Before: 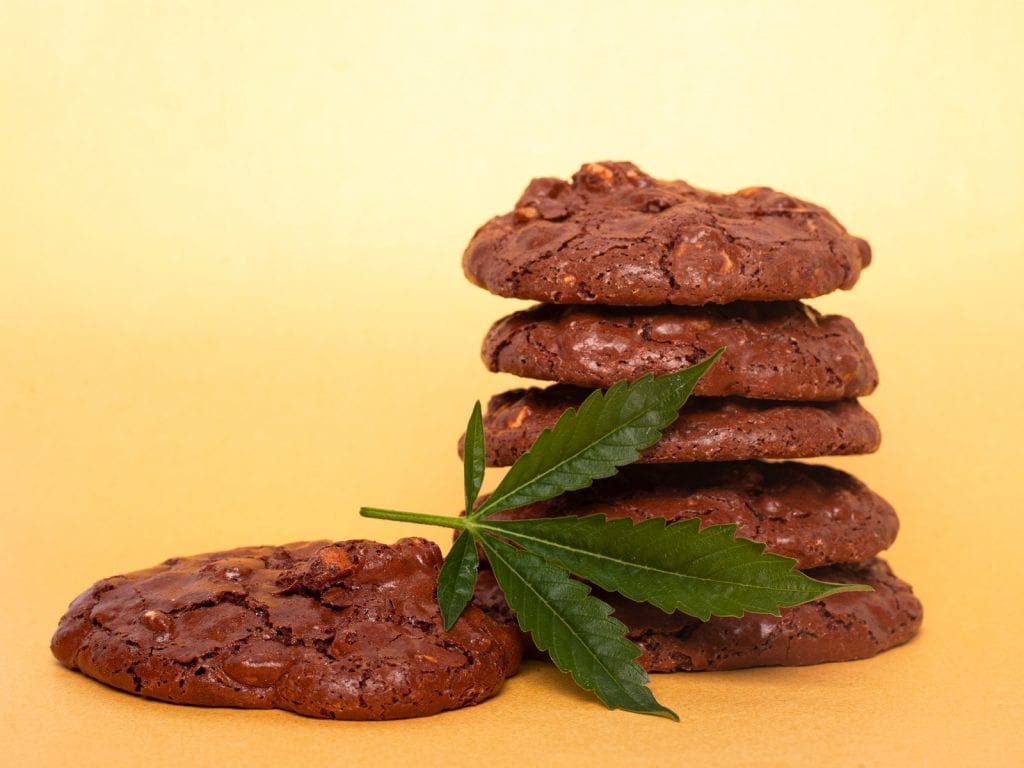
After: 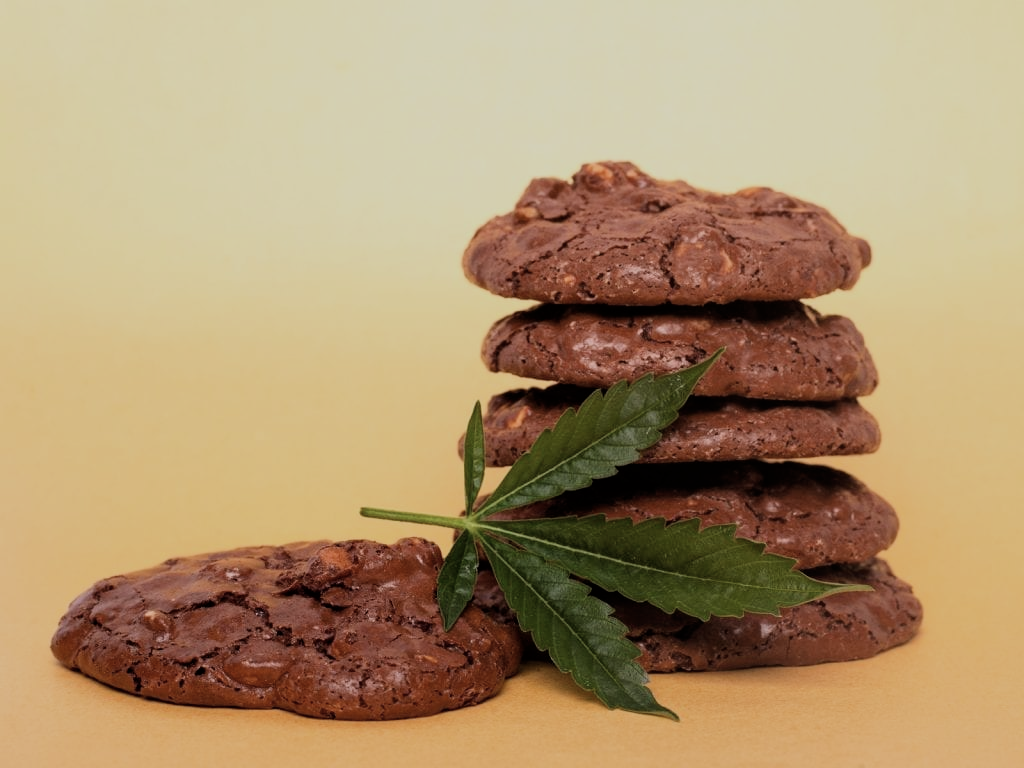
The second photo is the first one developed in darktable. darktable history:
filmic rgb: black relative exposure -7.08 EV, white relative exposure 5.34 EV, hardness 3.03, color science v6 (2022)
contrast brightness saturation: contrast 0.062, brightness -0.007, saturation -0.238
